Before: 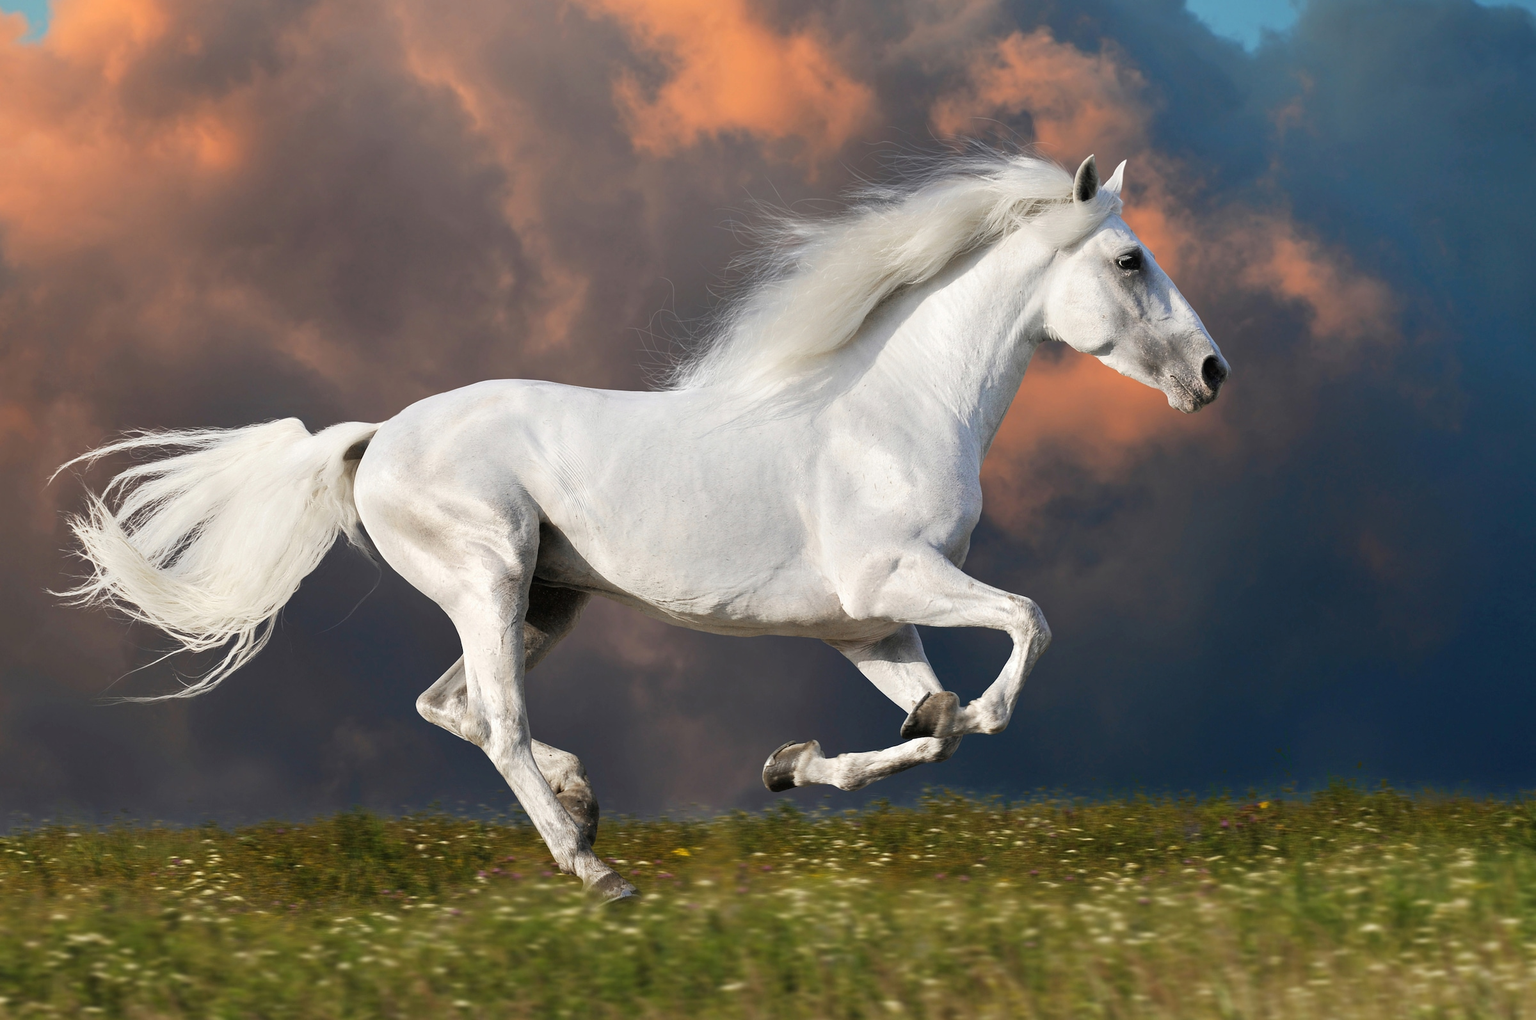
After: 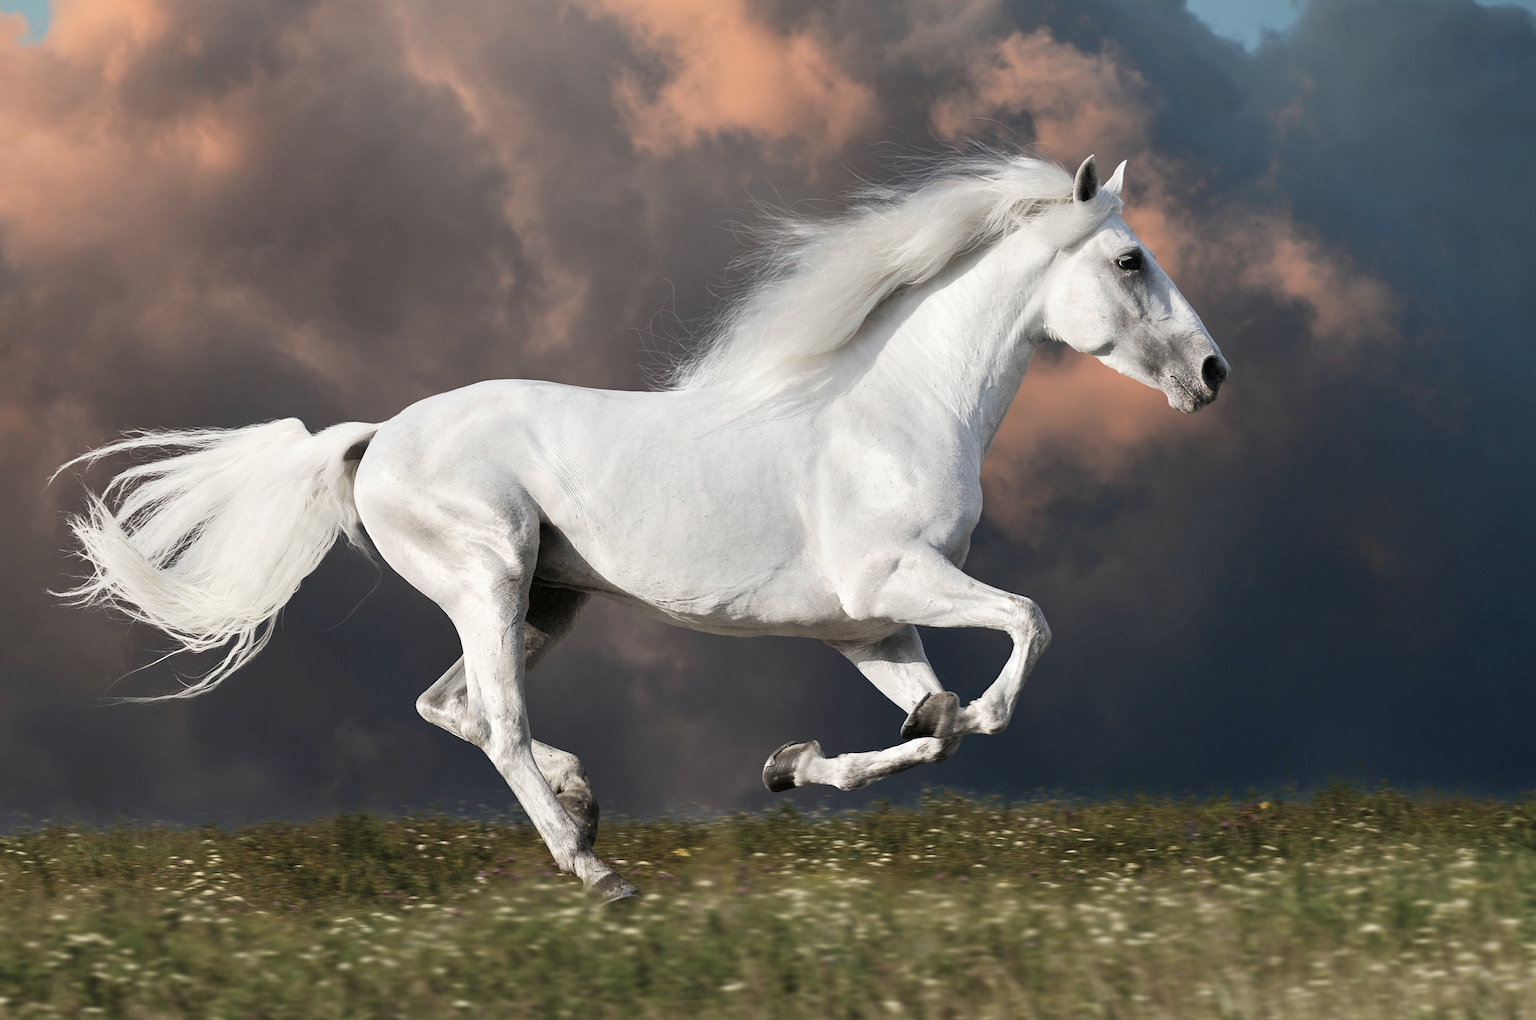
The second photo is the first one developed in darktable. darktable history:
contrast brightness saturation: contrast 0.099, saturation -0.371
